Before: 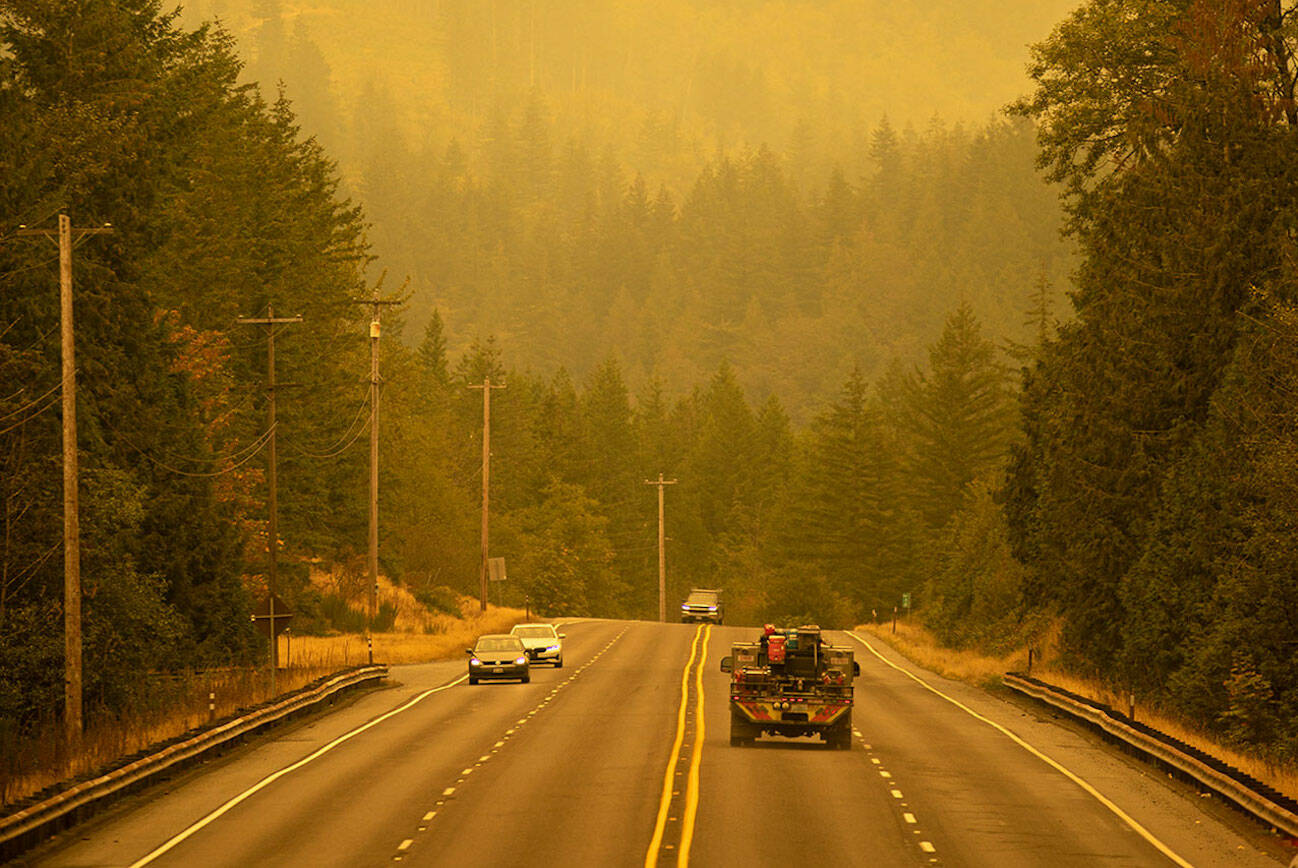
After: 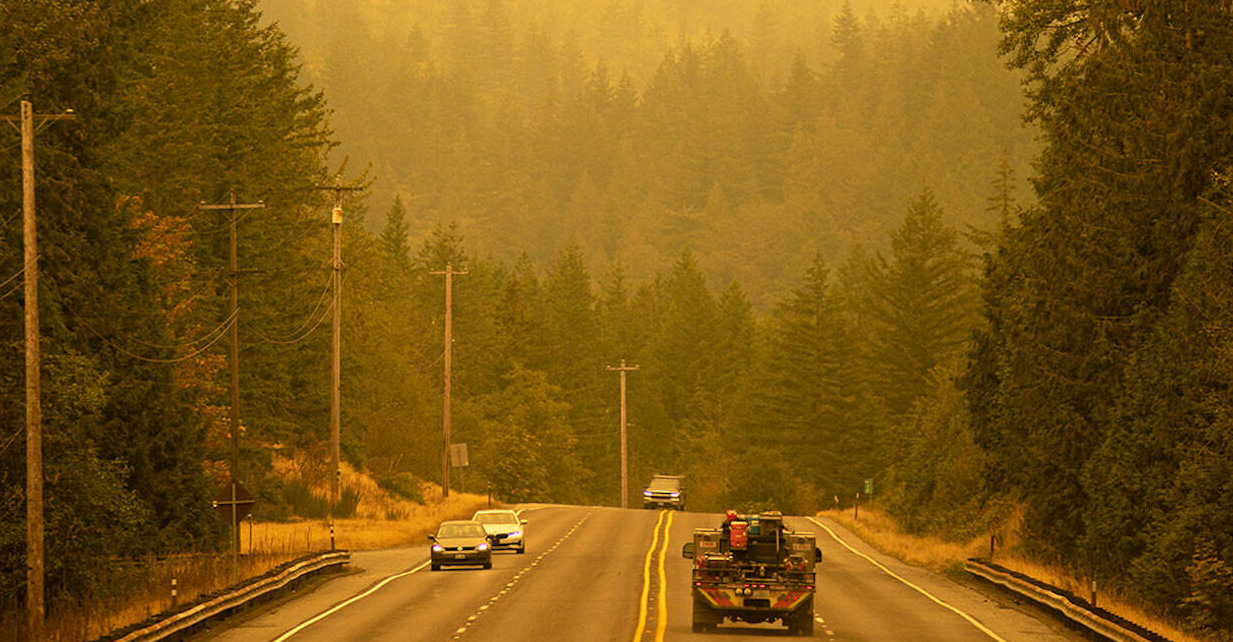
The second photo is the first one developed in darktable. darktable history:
crop and rotate: left 2.991%, top 13.302%, right 1.981%, bottom 12.636%
white balance: red 1.009, blue 1.027
